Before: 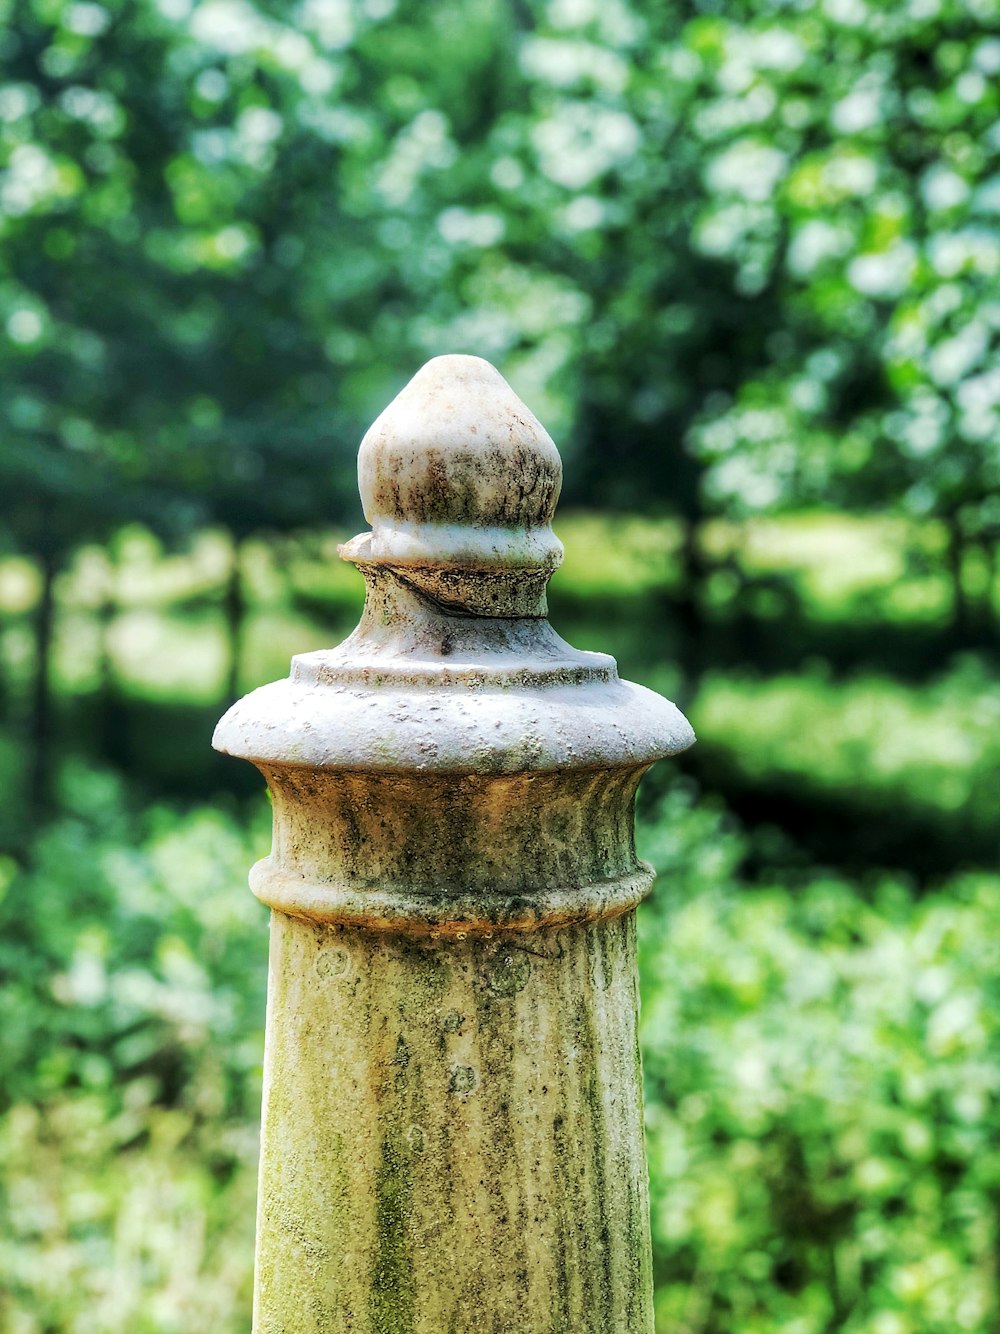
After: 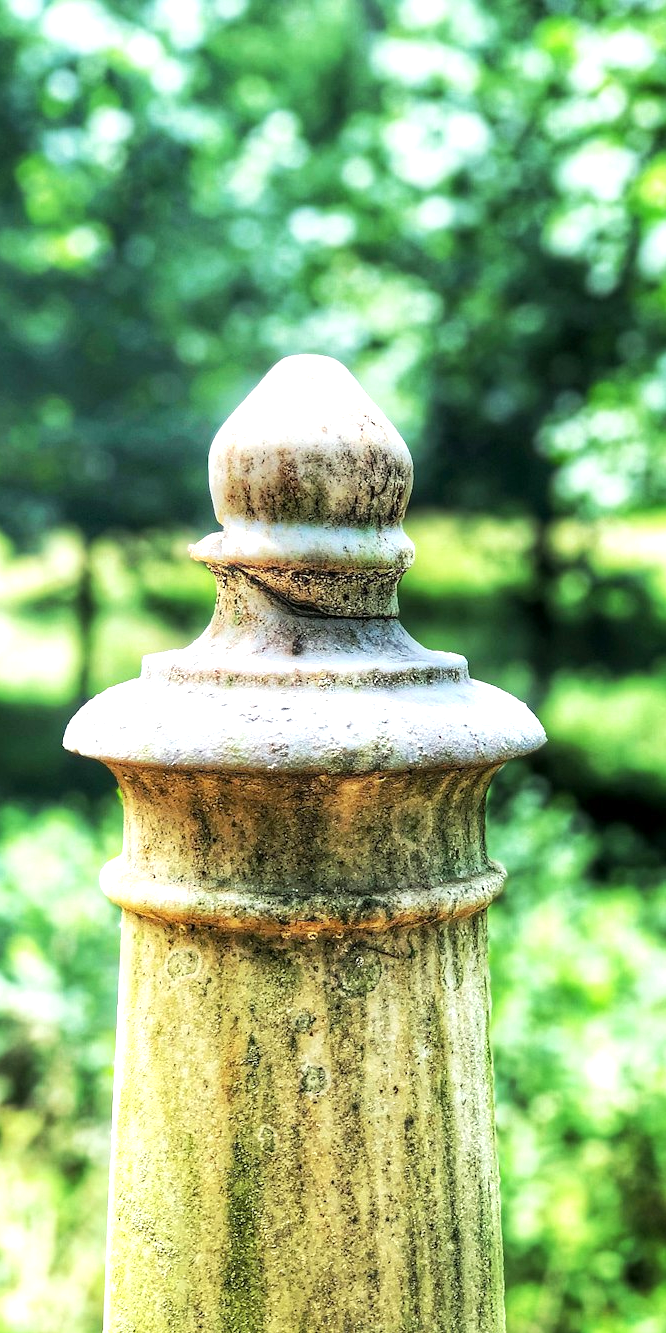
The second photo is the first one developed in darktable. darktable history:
exposure: exposure 0.717 EV, compensate highlight preservation false
crop and rotate: left 14.993%, right 18.391%
